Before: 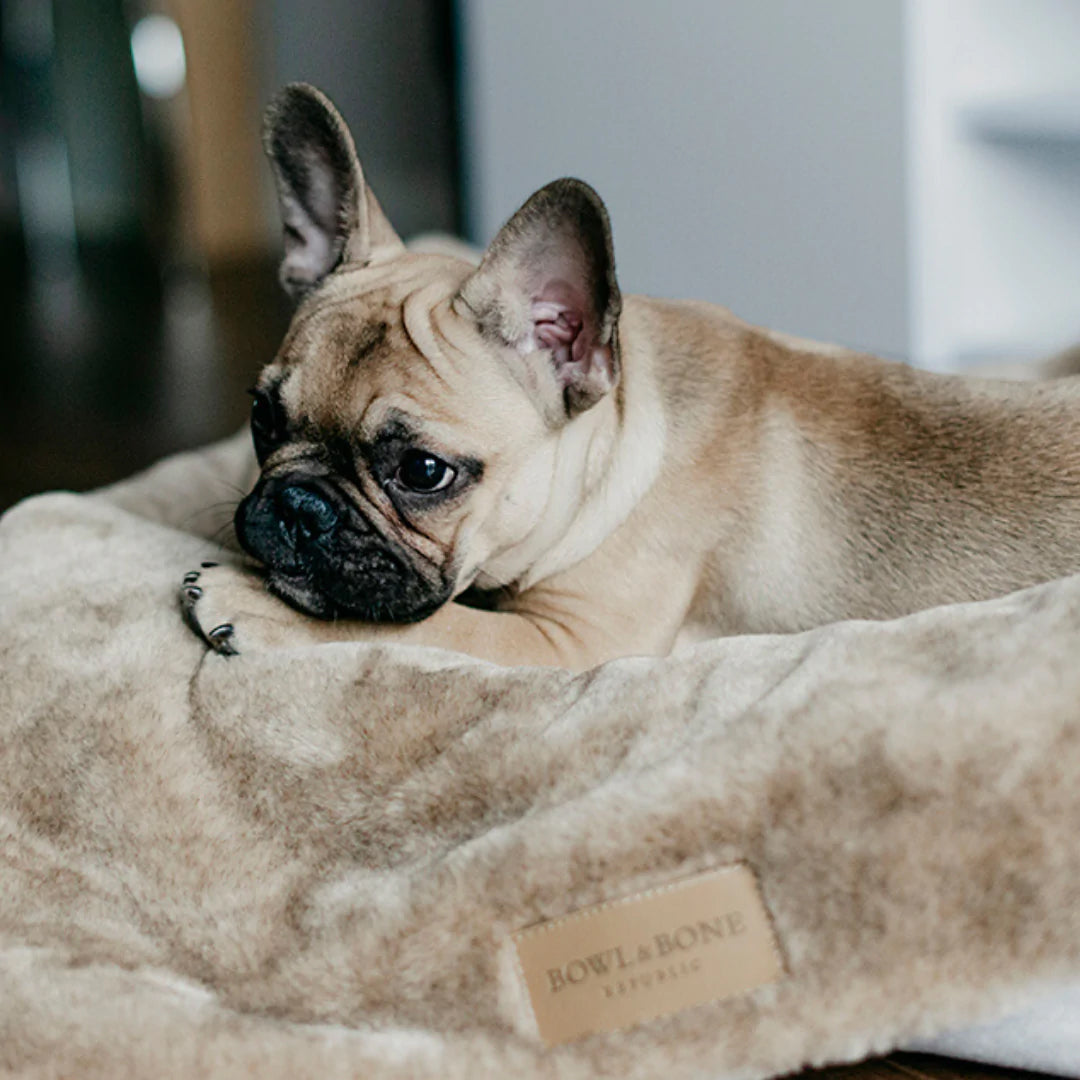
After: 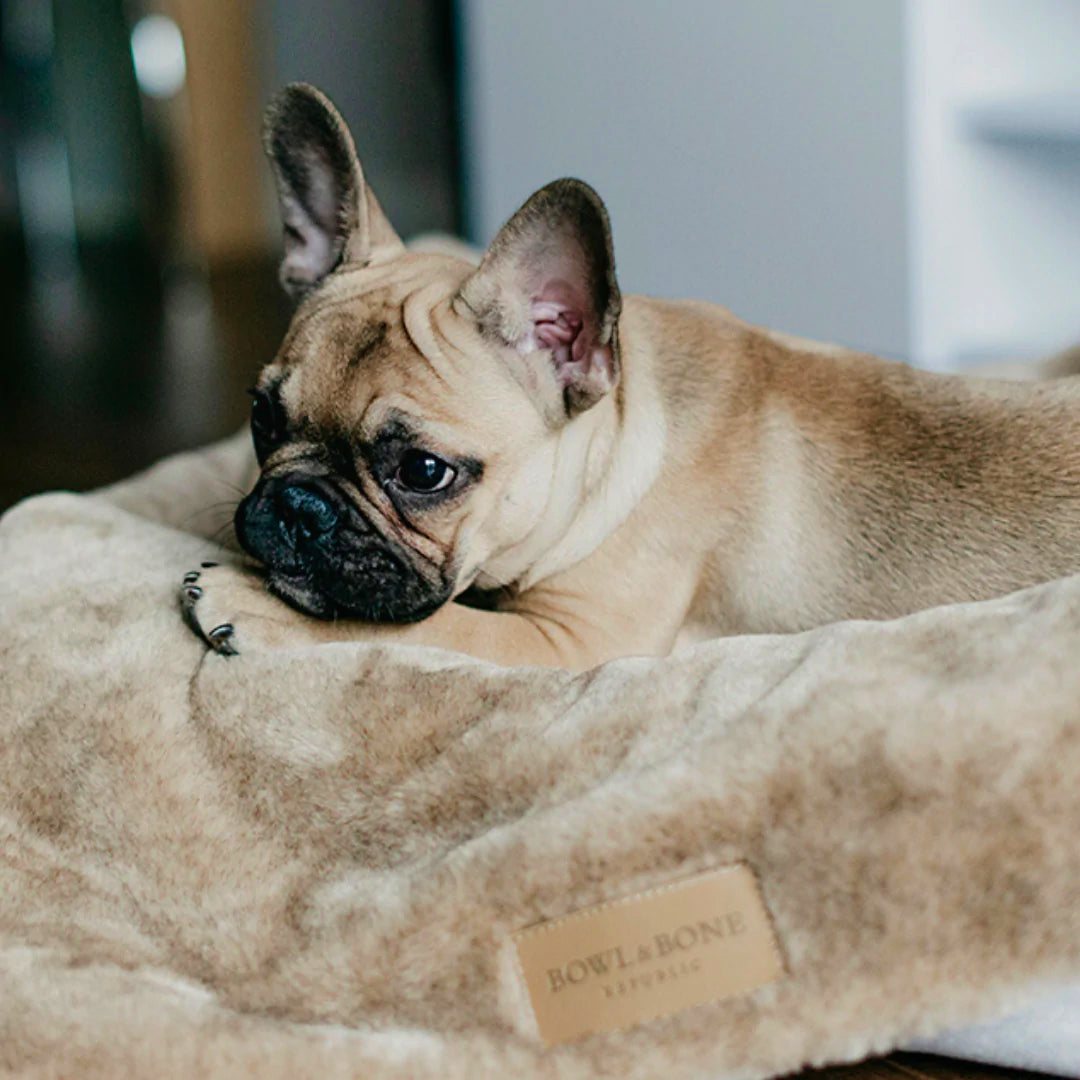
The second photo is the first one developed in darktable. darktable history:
local contrast: mode bilateral grid, contrast 100, coarseness 100, detail 91%, midtone range 0.2
velvia: on, module defaults
